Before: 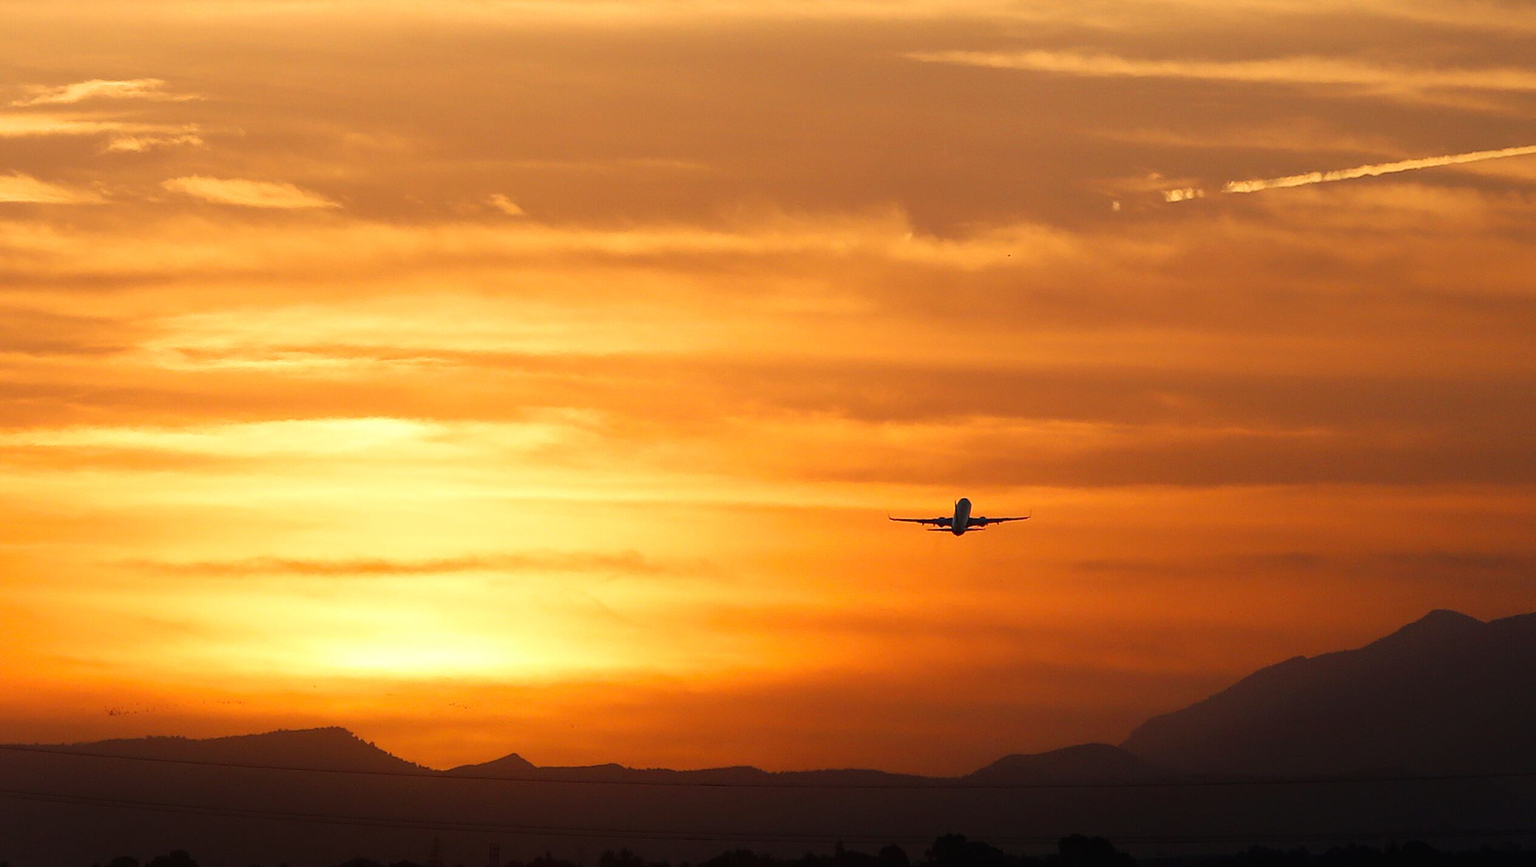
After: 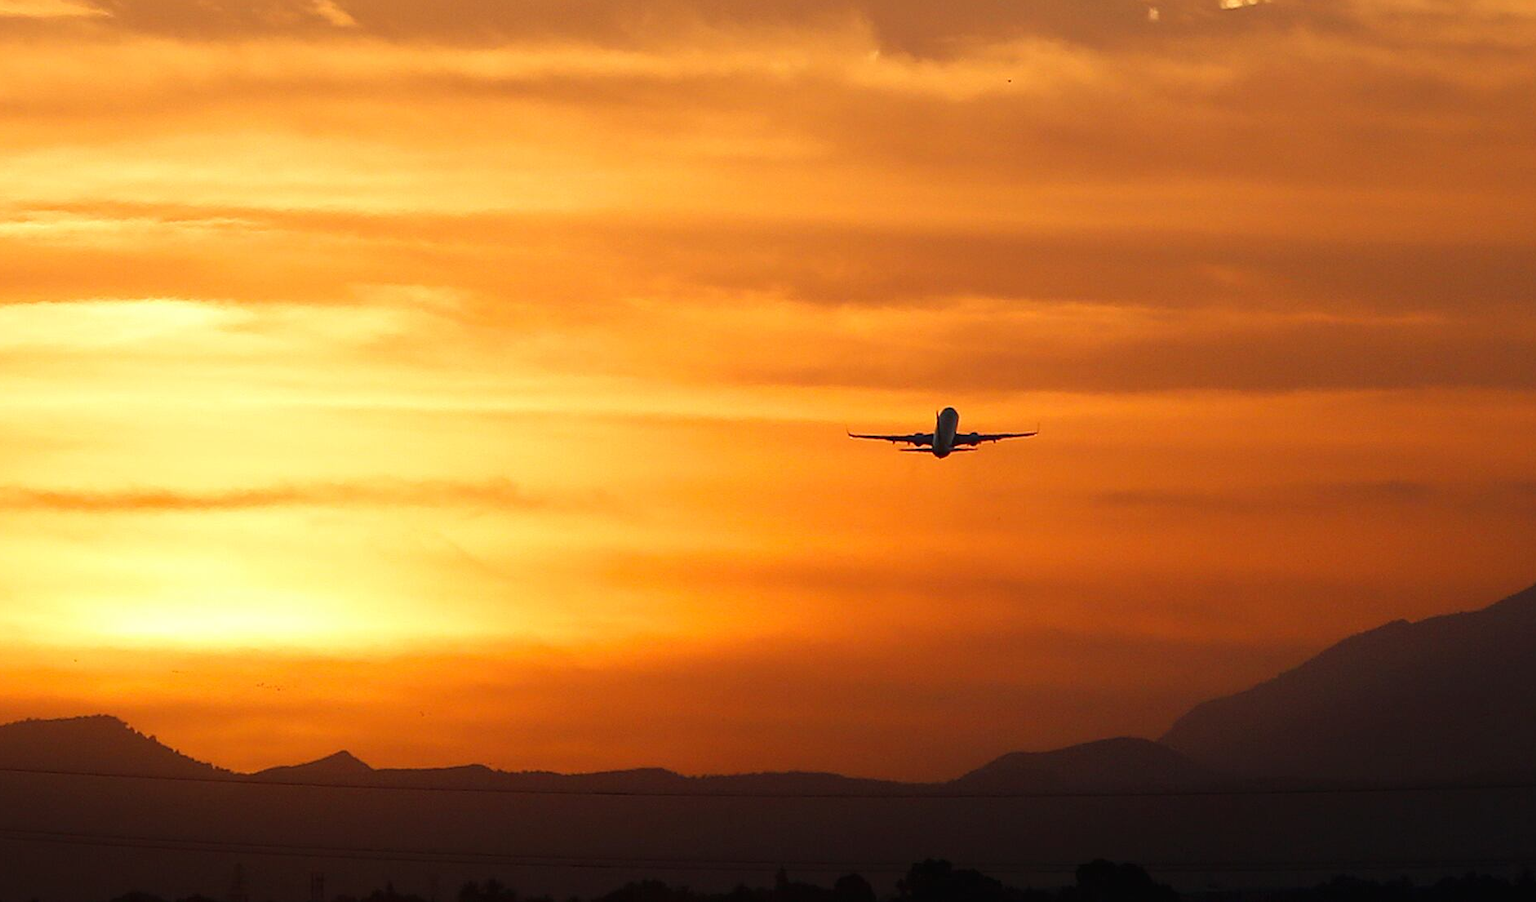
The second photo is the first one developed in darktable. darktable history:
crop: left 16.868%, top 22.534%, right 8.76%
